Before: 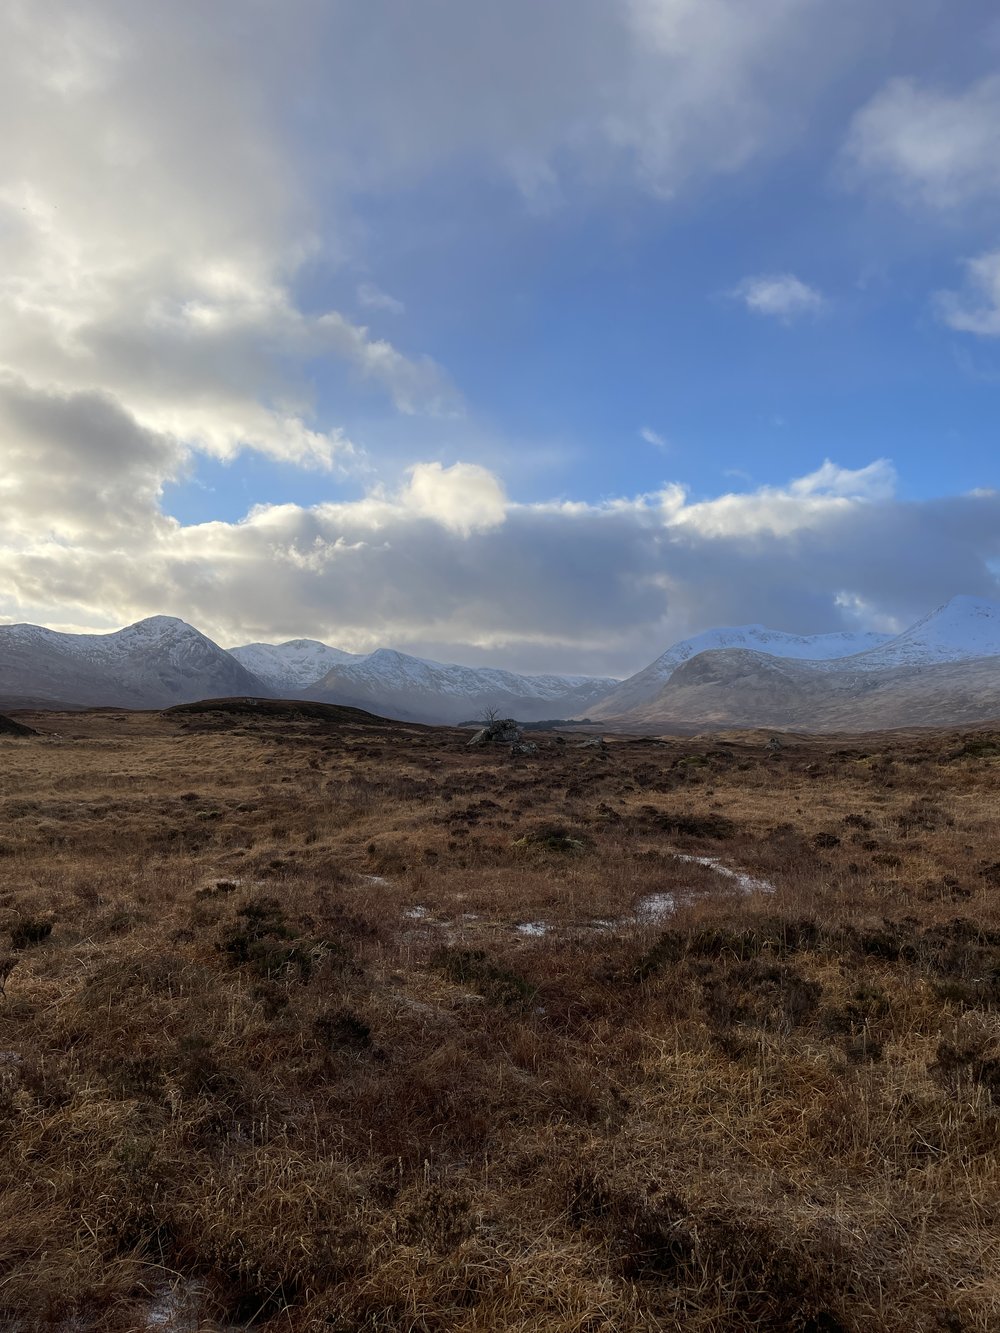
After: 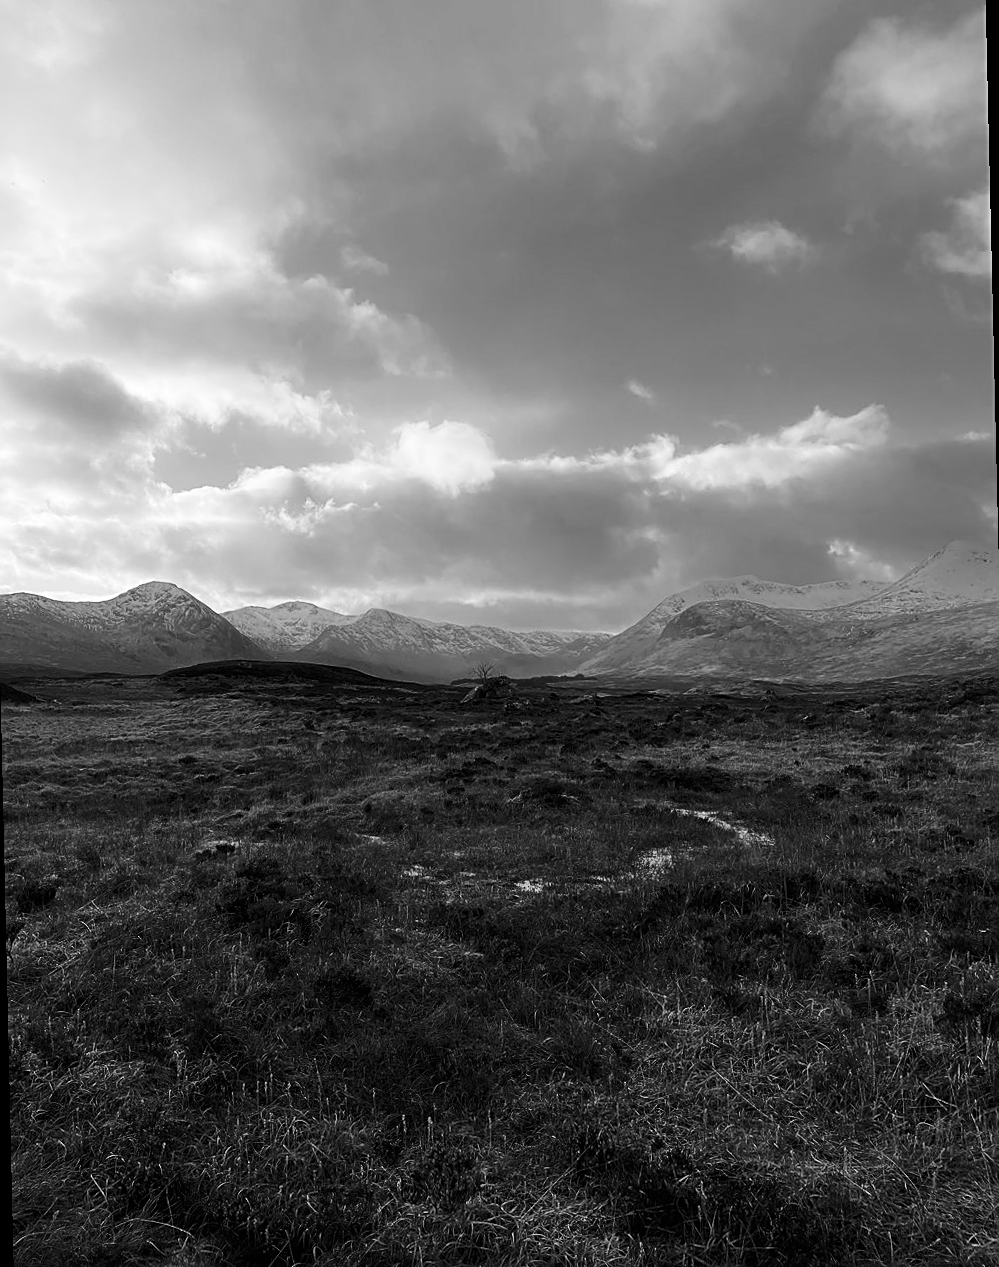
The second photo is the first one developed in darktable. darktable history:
rotate and perspective: rotation -1.32°, lens shift (horizontal) -0.031, crop left 0.015, crop right 0.985, crop top 0.047, crop bottom 0.982
monochrome: a 0, b 0, size 0.5, highlights 0.57
sharpen: on, module defaults
contrast brightness saturation: contrast 0.28
